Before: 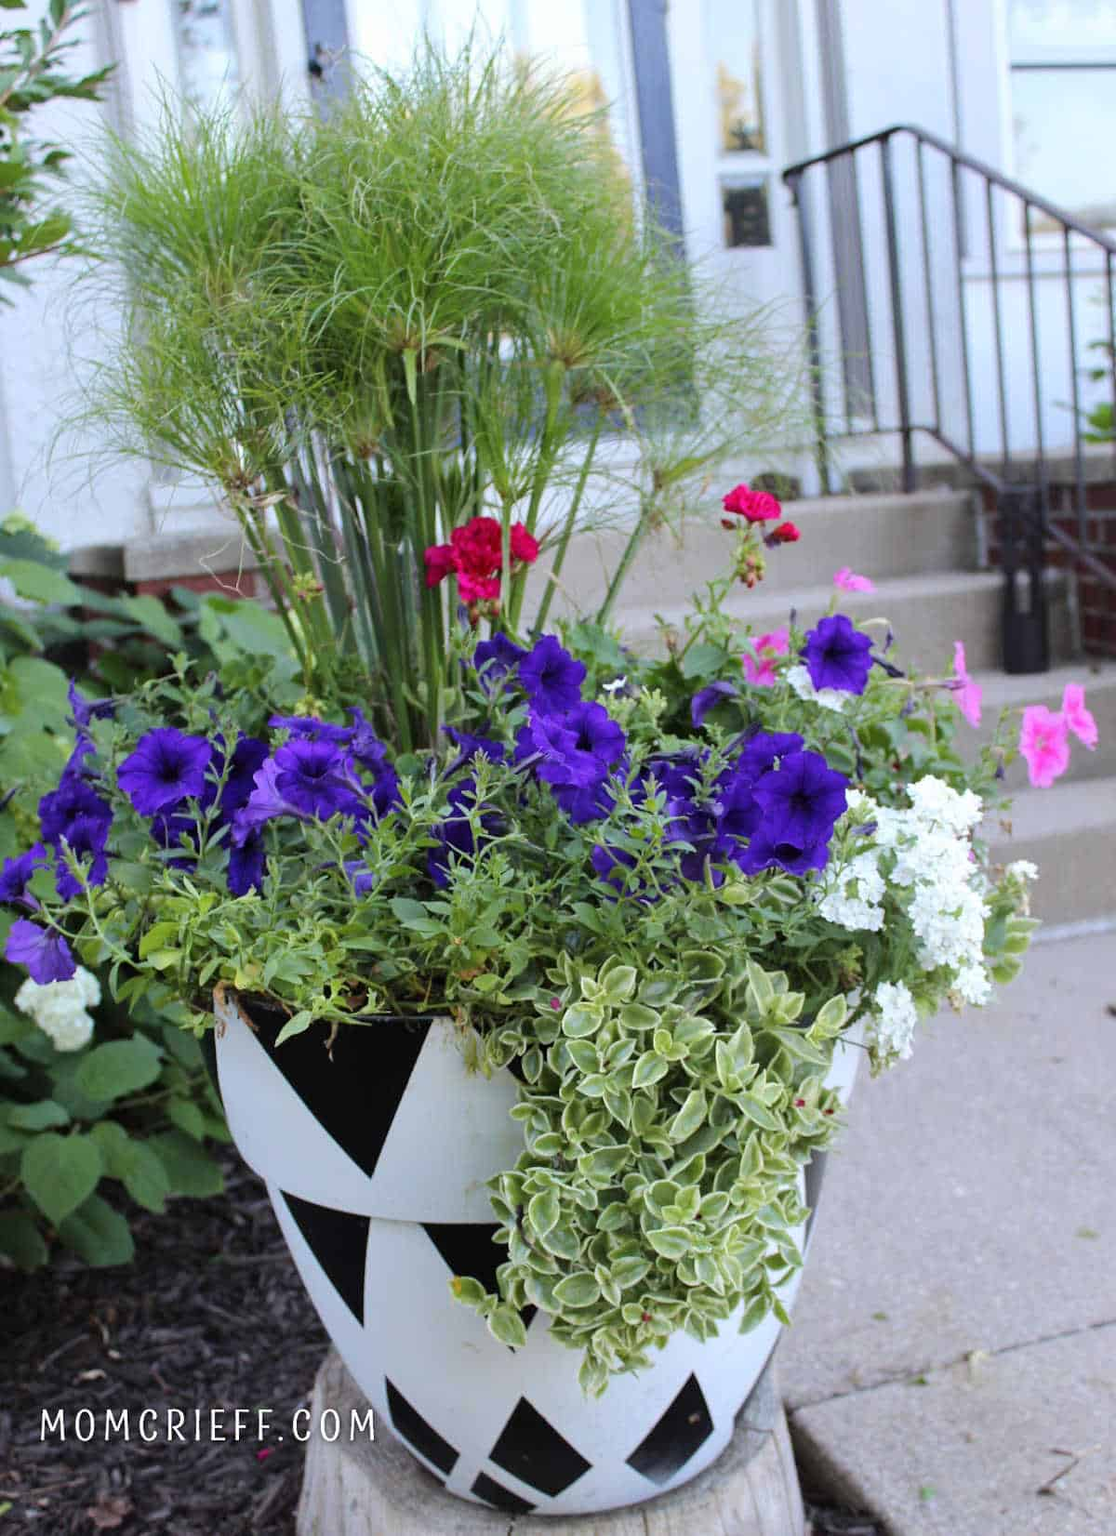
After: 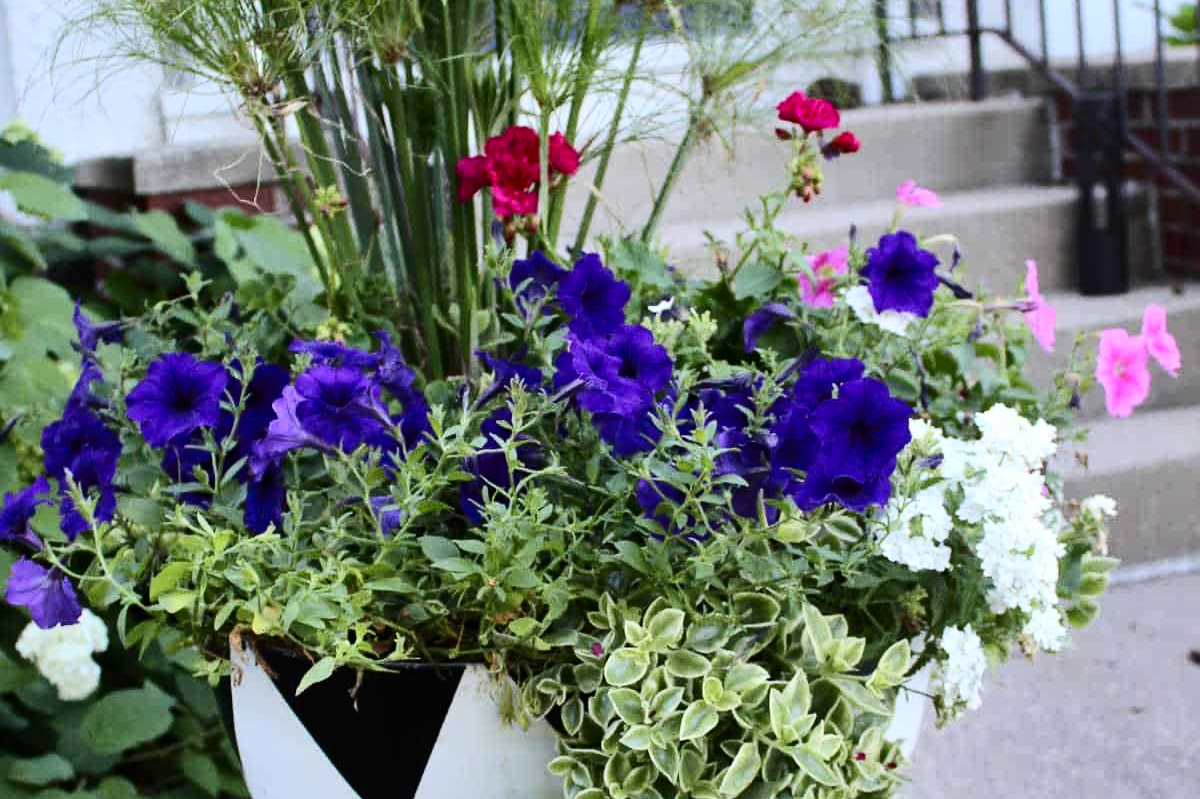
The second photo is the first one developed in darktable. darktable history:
crop and rotate: top 26.056%, bottom 25.543%
shadows and highlights: radius 118.69, shadows 42.21, highlights -61.56, soften with gaussian
contrast brightness saturation: contrast 0.28
